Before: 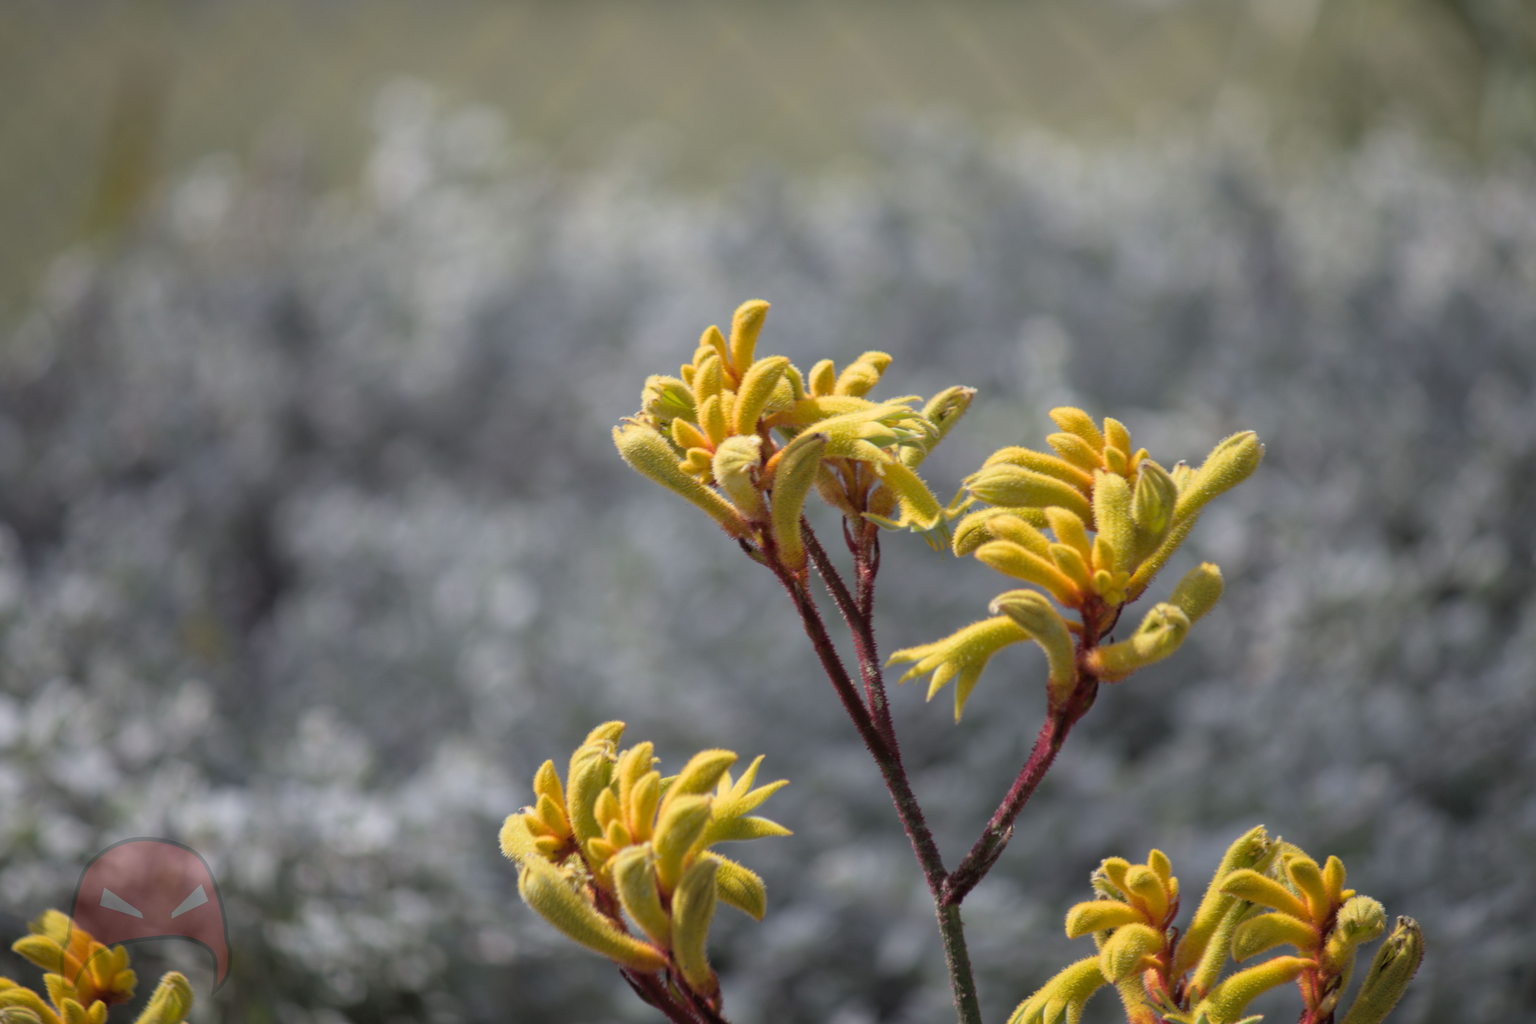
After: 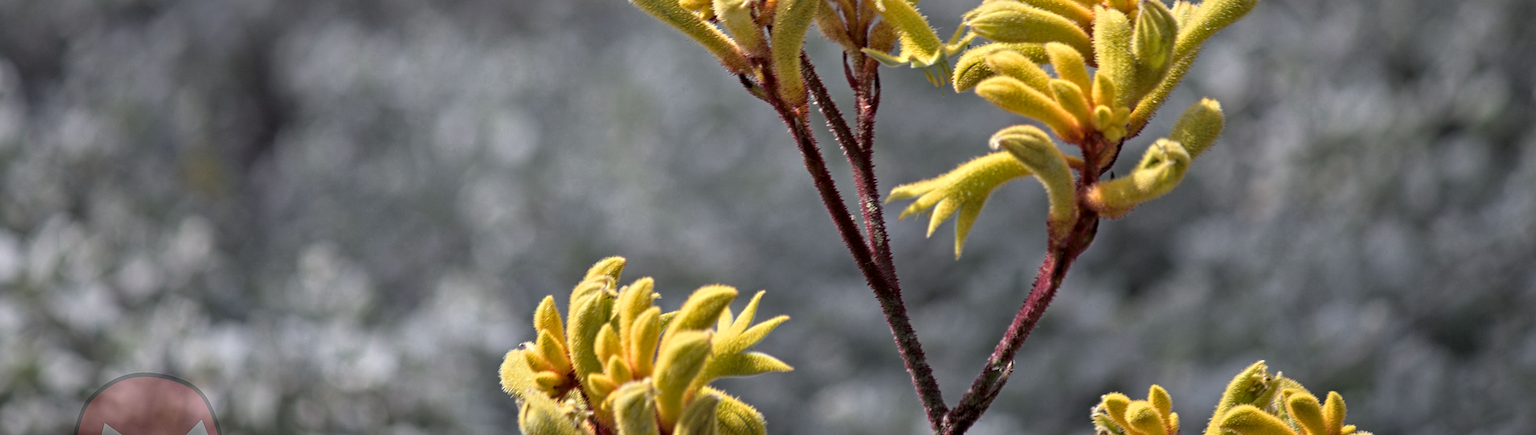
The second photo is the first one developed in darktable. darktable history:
sharpen: on, module defaults
color zones: curves: ch0 [(0.25, 0.5) (0.636, 0.25) (0.75, 0.5)]
crop: top 45.391%, bottom 12.107%
contrast equalizer: y [[0.5, 0.542, 0.583, 0.625, 0.667, 0.708], [0.5 ×6], [0.5 ×6], [0 ×6], [0 ×6]]
